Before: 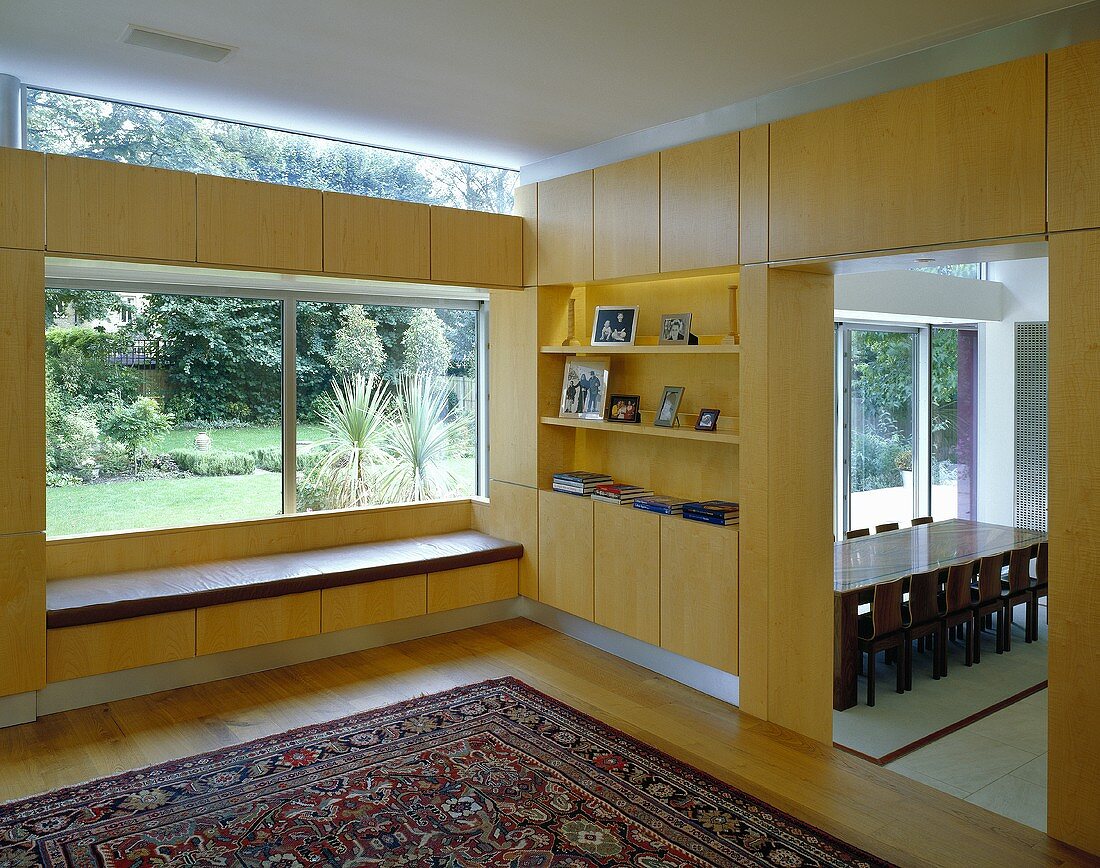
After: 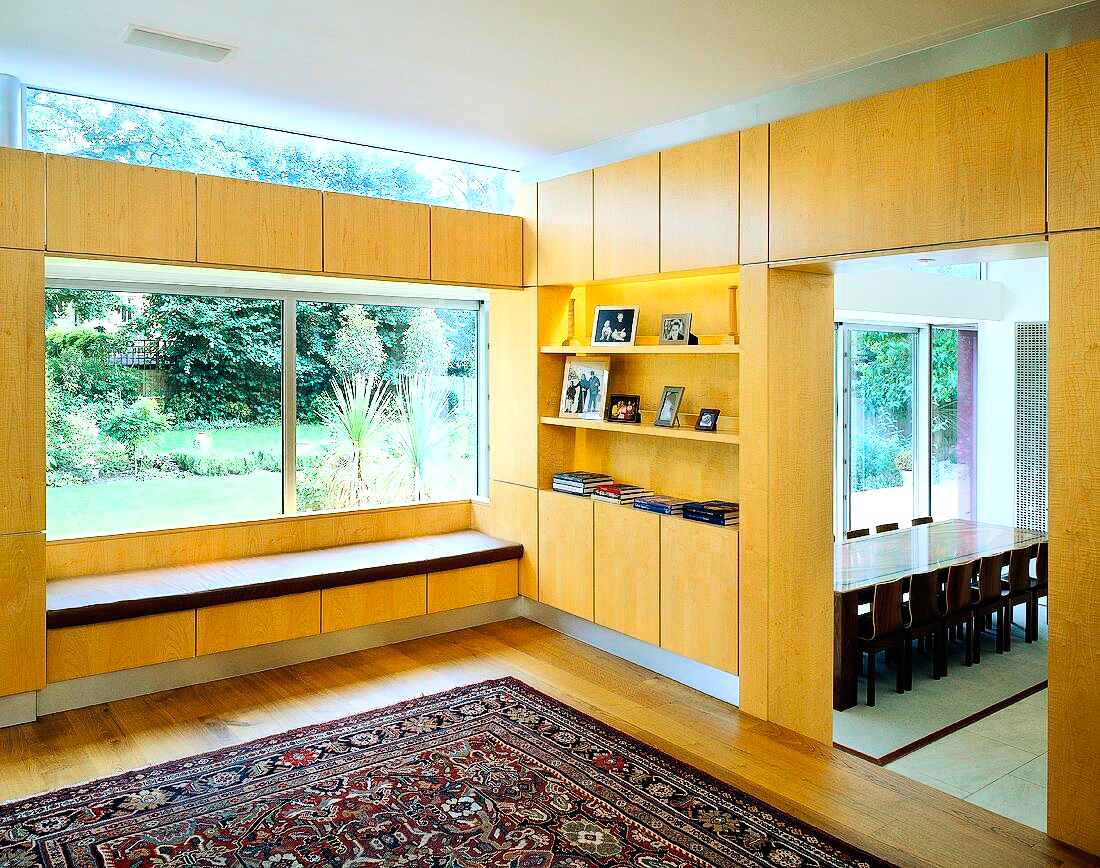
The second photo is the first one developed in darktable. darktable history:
base curve: curves: ch0 [(0, 0) (0.007, 0.004) (0.027, 0.03) (0.046, 0.07) (0.207, 0.54) (0.442, 0.872) (0.673, 0.972) (1, 1)], preserve colors average RGB
